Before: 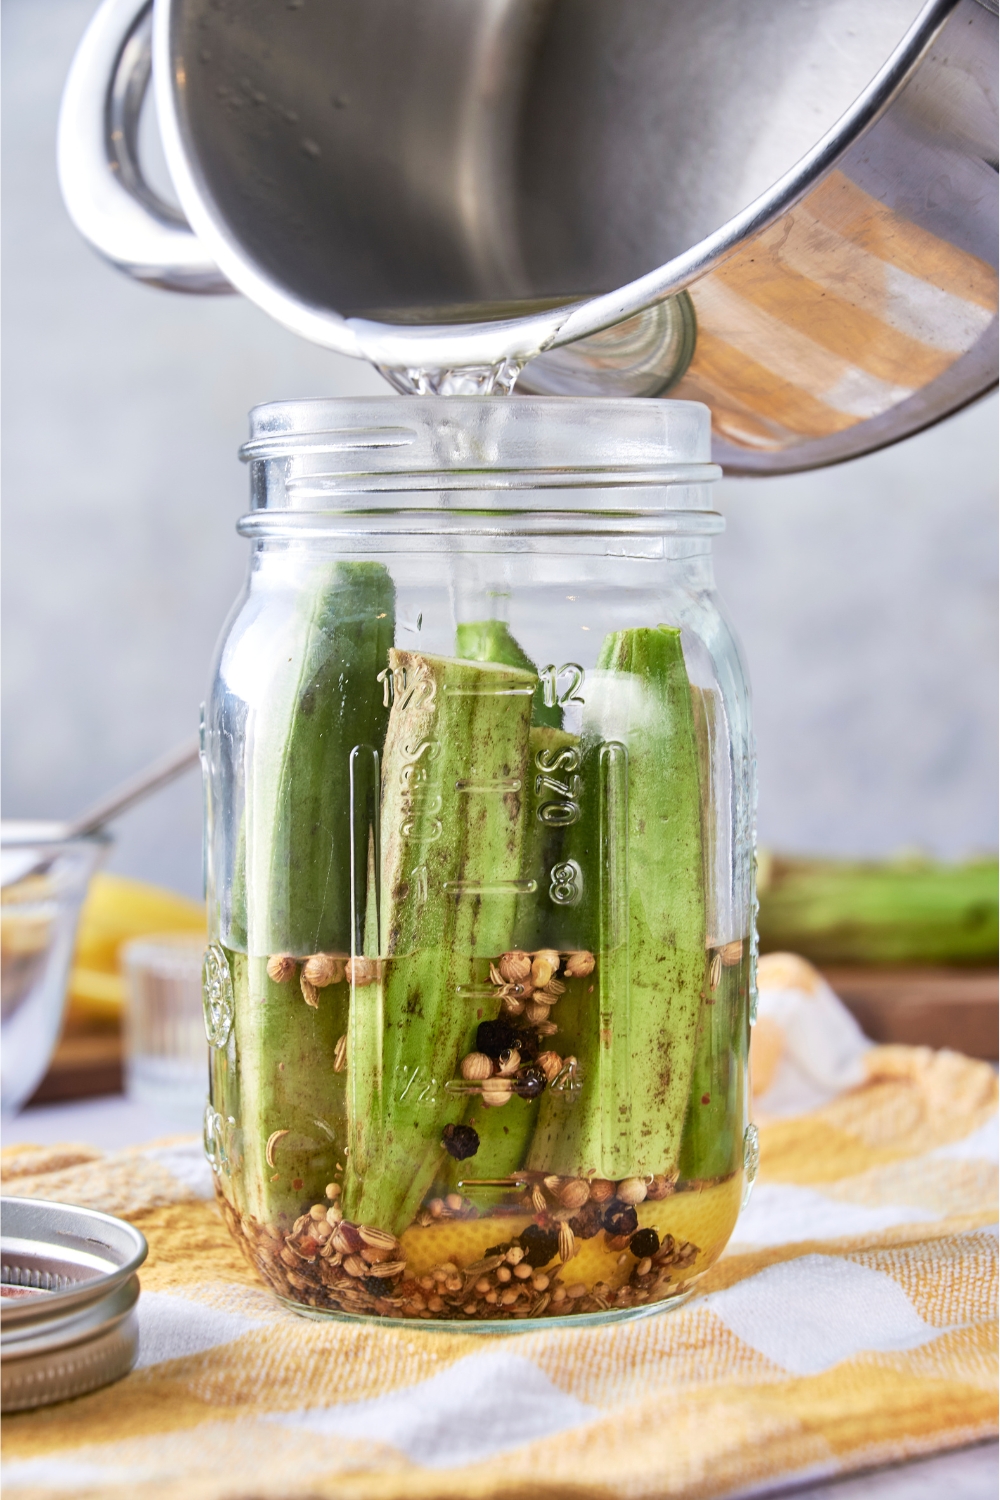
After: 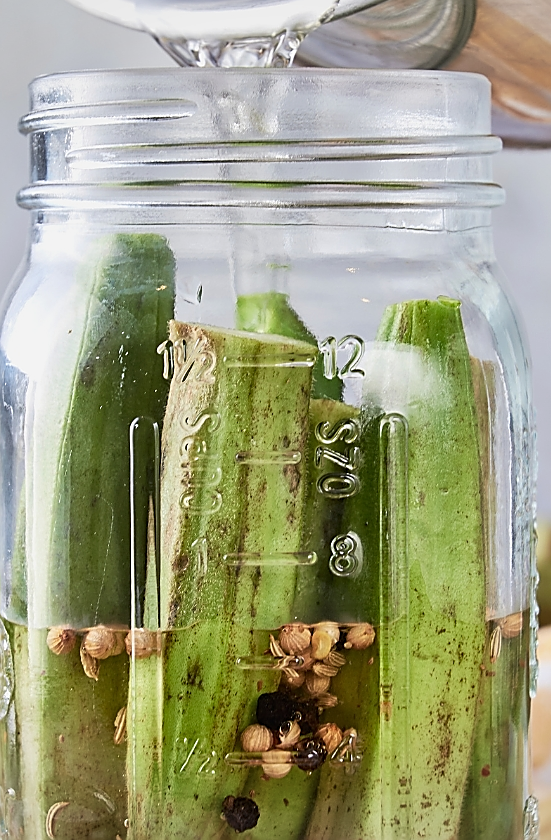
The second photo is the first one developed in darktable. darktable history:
exposure: exposure -0.157 EV, compensate exposure bias true, compensate highlight preservation false
sharpen: radius 1.37, amount 1.262, threshold 0.68
vignetting: brightness -0.157
crop and rotate: left 22.072%, top 21.913%, right 22.759%, bottom 22.038%
